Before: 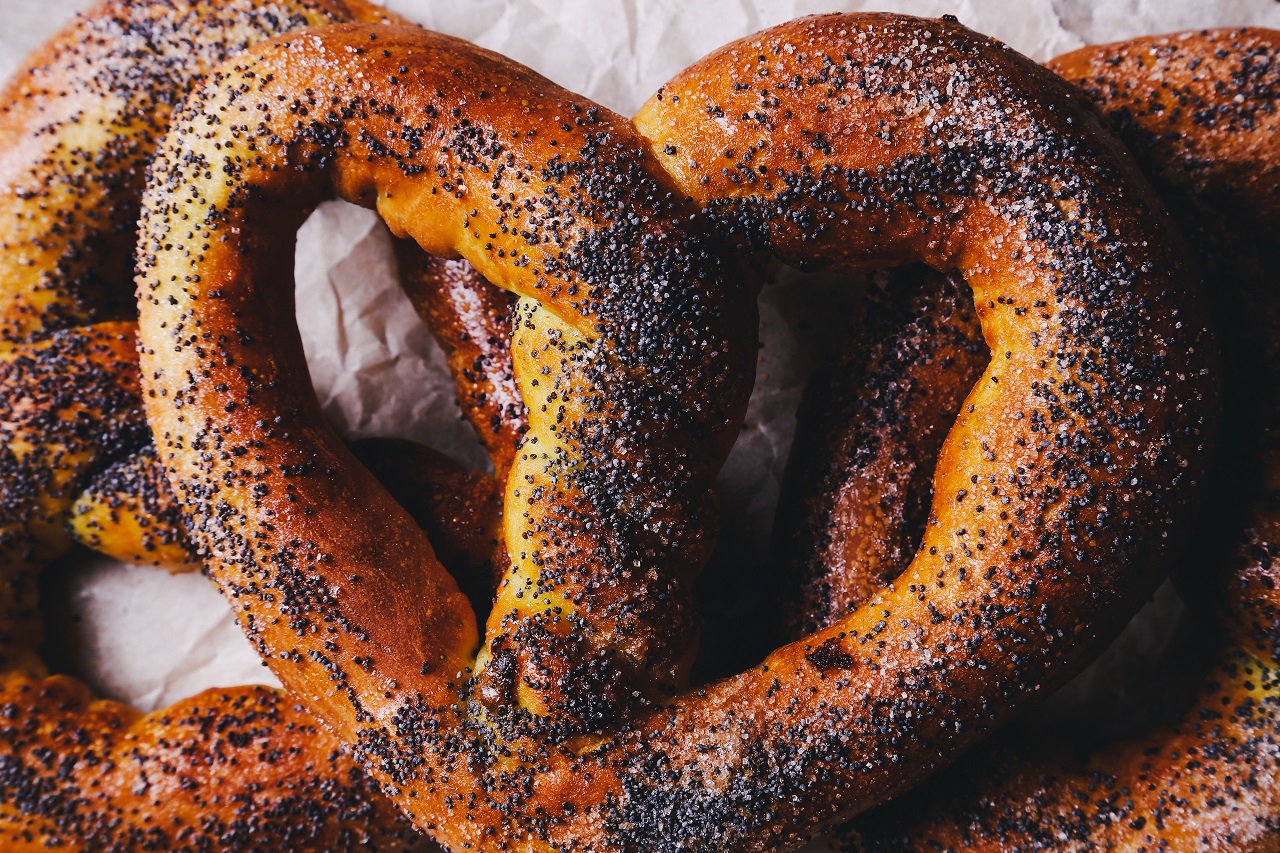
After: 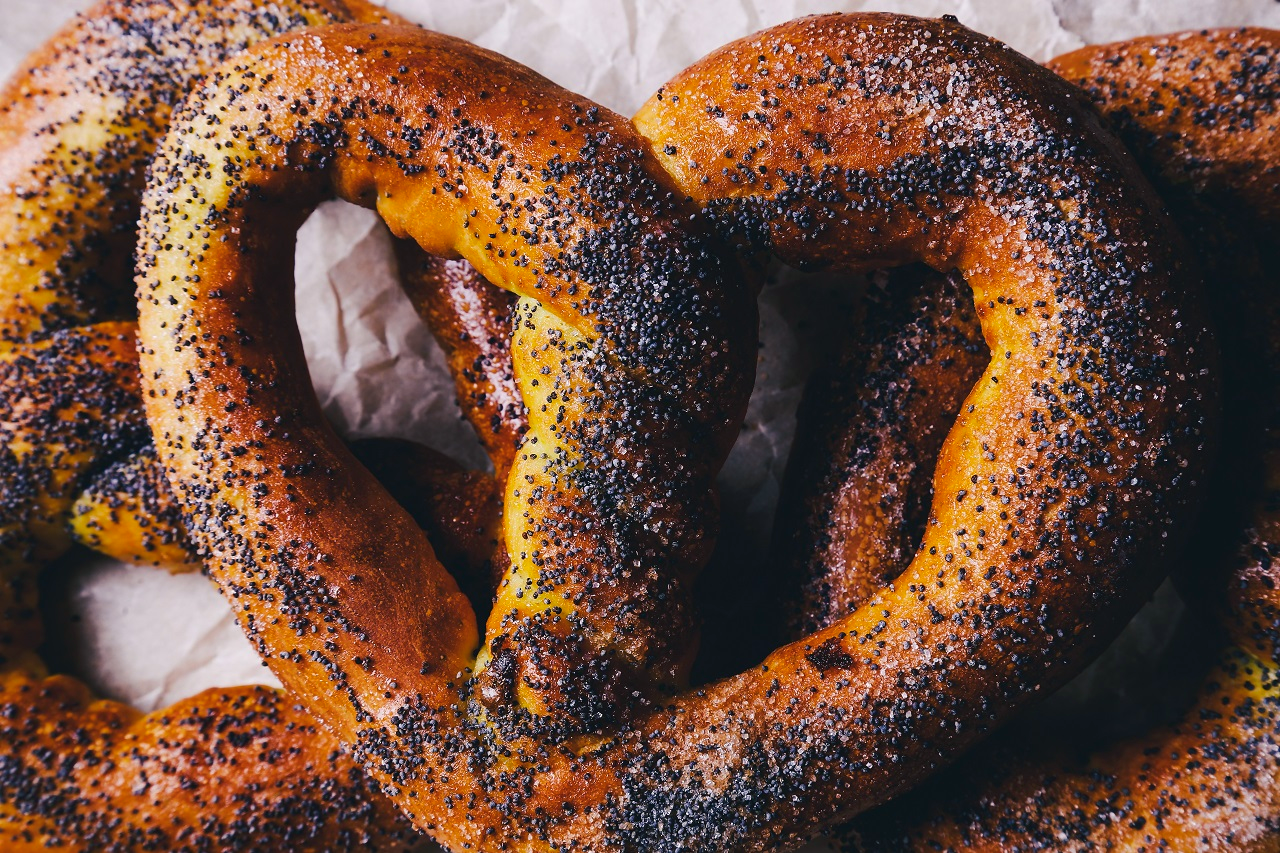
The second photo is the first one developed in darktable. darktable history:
color balance rgb: shadows lift › chroma 5.758%, shadows lift › hue 240.12°, perceptual saturation grading › global saturation 0.065%, global vibrance 25.132%
